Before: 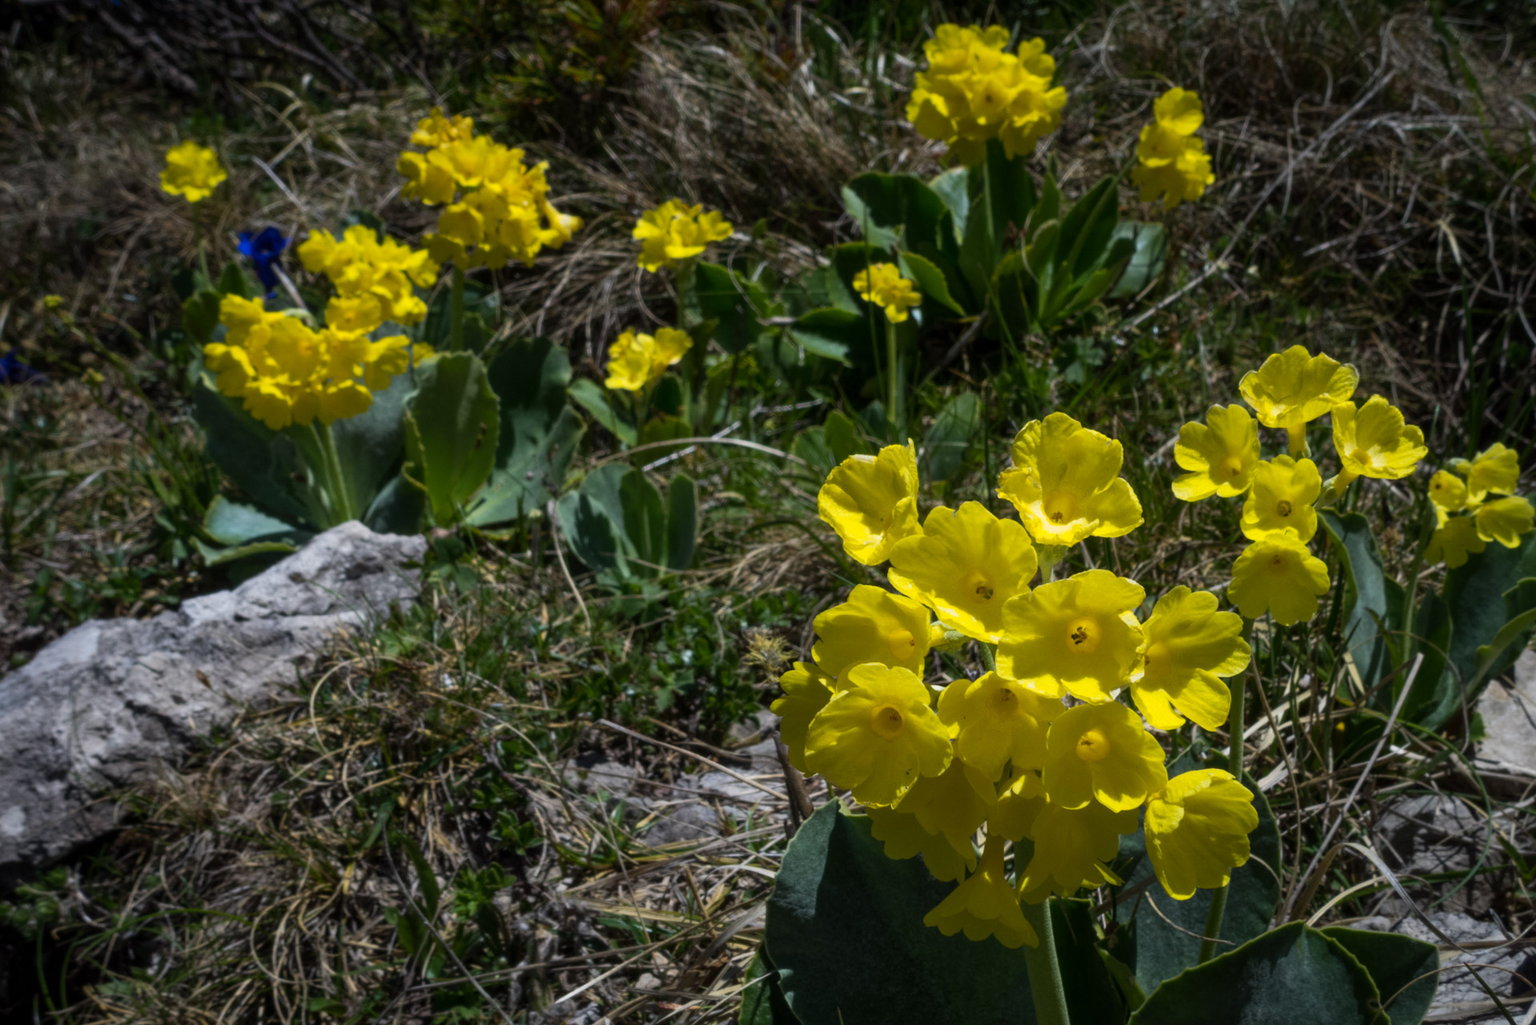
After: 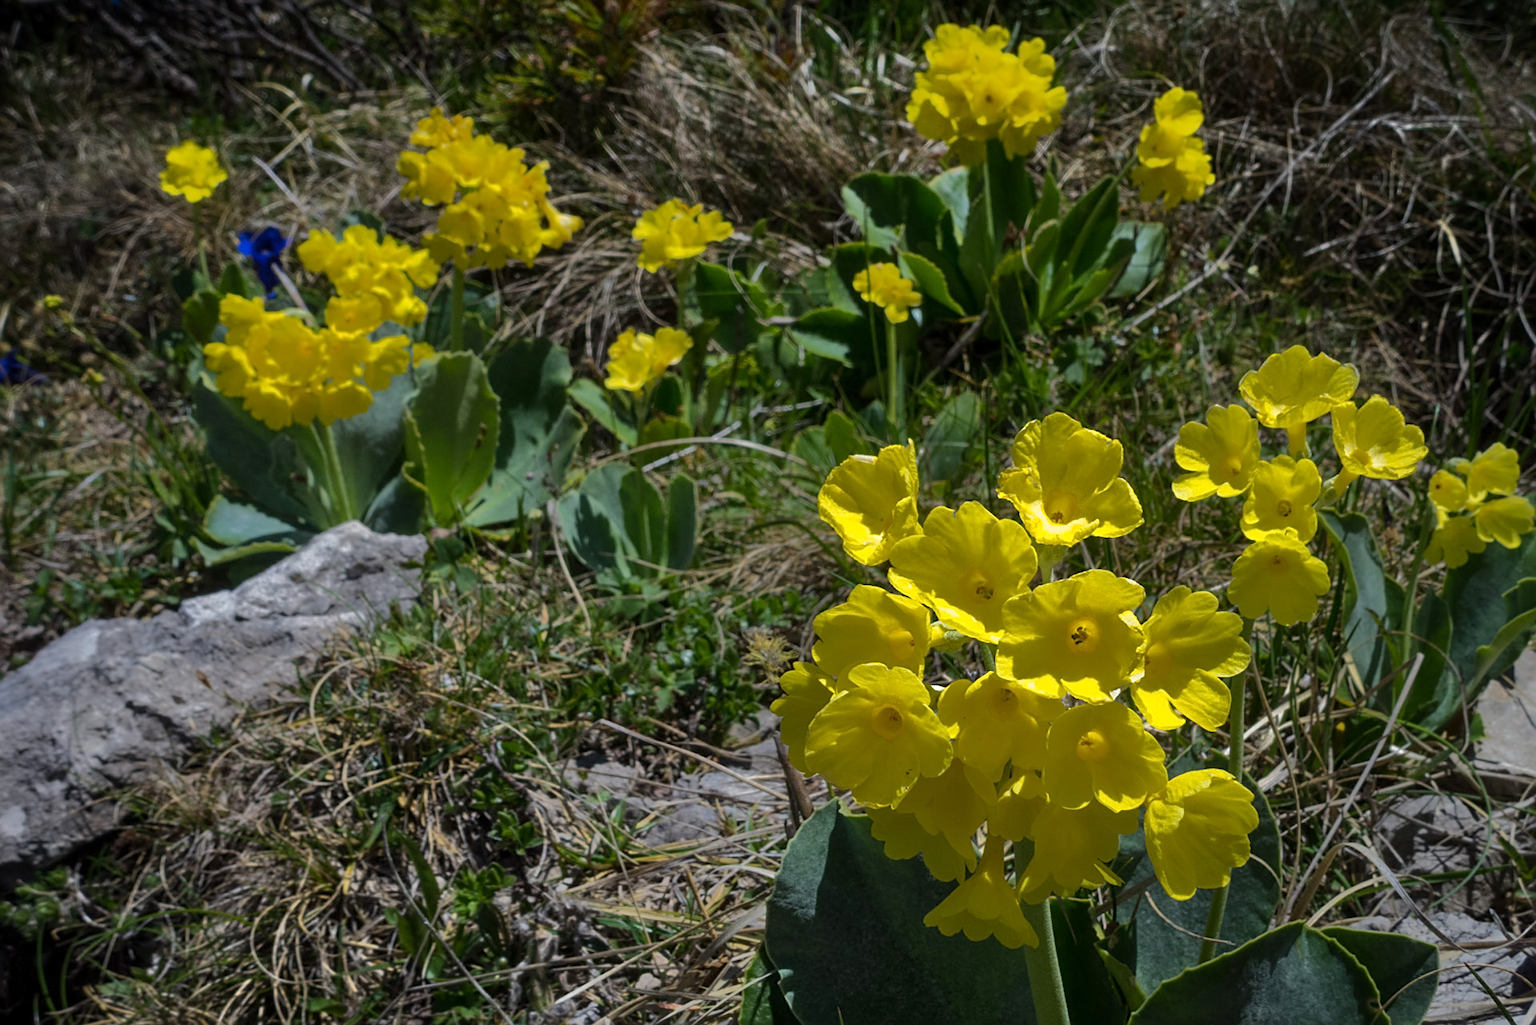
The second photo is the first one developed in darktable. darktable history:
tone equalizer: -7 EV -0.63 EV, -6 EV 1 EV, -5 EV -0.45 EV, -4 EV 0.43 EV, -3 EV 0.41 EV, -2 EV 0.15 EV, -1 EV -0.15 EV, +0 EV -0.39 EV, smoothing diameter 25%, edges refinement/feathering 10, preserve details guided filter
sharpen: on, module defaults
